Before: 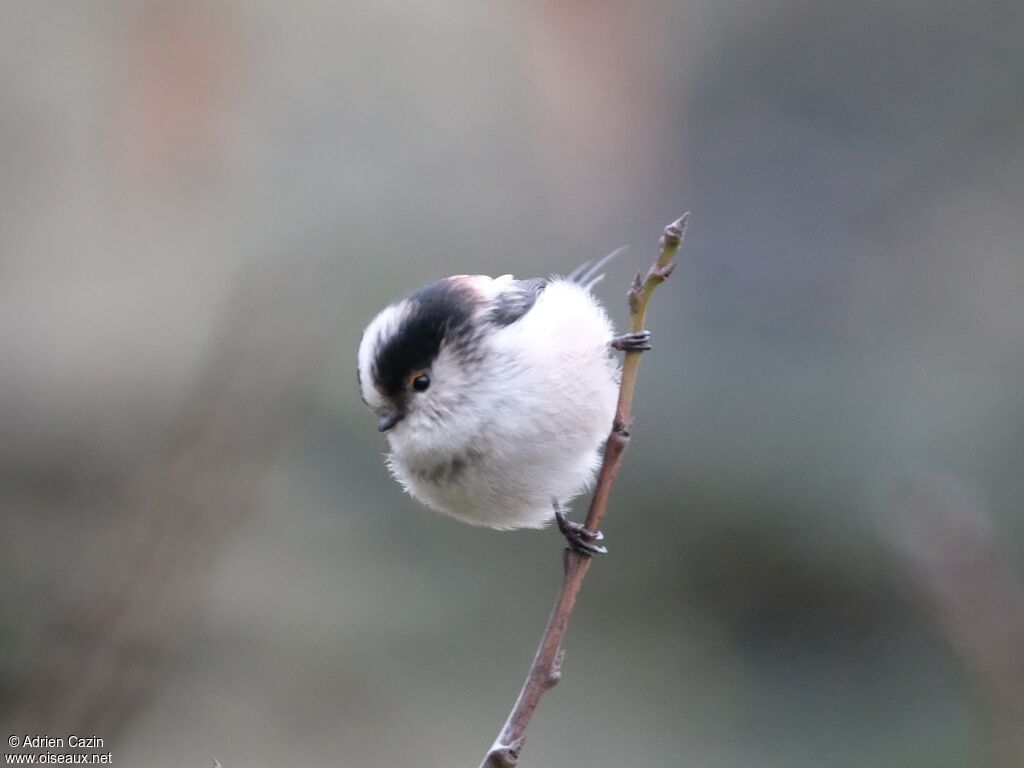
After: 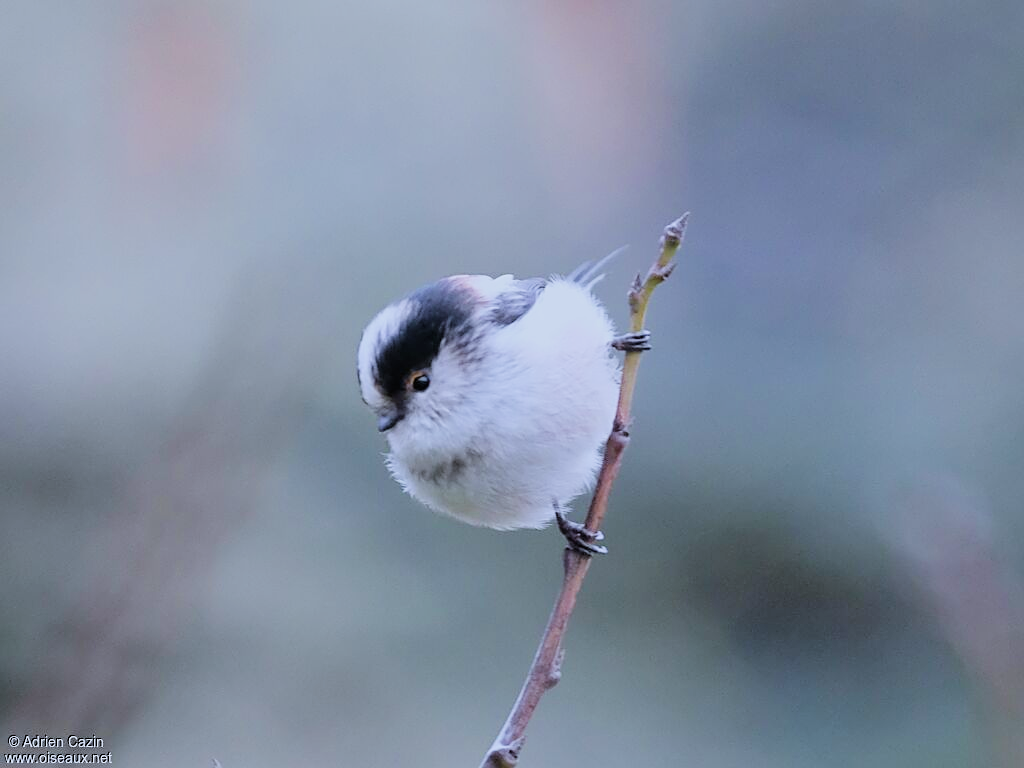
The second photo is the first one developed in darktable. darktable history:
velvia: on, module defaults
exposure: black level correction -0.002, exposure 0.54 EV, compensate highlight preservation false
sharpen: radius 1.967
white balance: red 0.926, green 1.003, blue 1.133
filmic rgb: black relative exposure -7.32 EV, white relative exposure 5.09 EV, hardness 3.2
